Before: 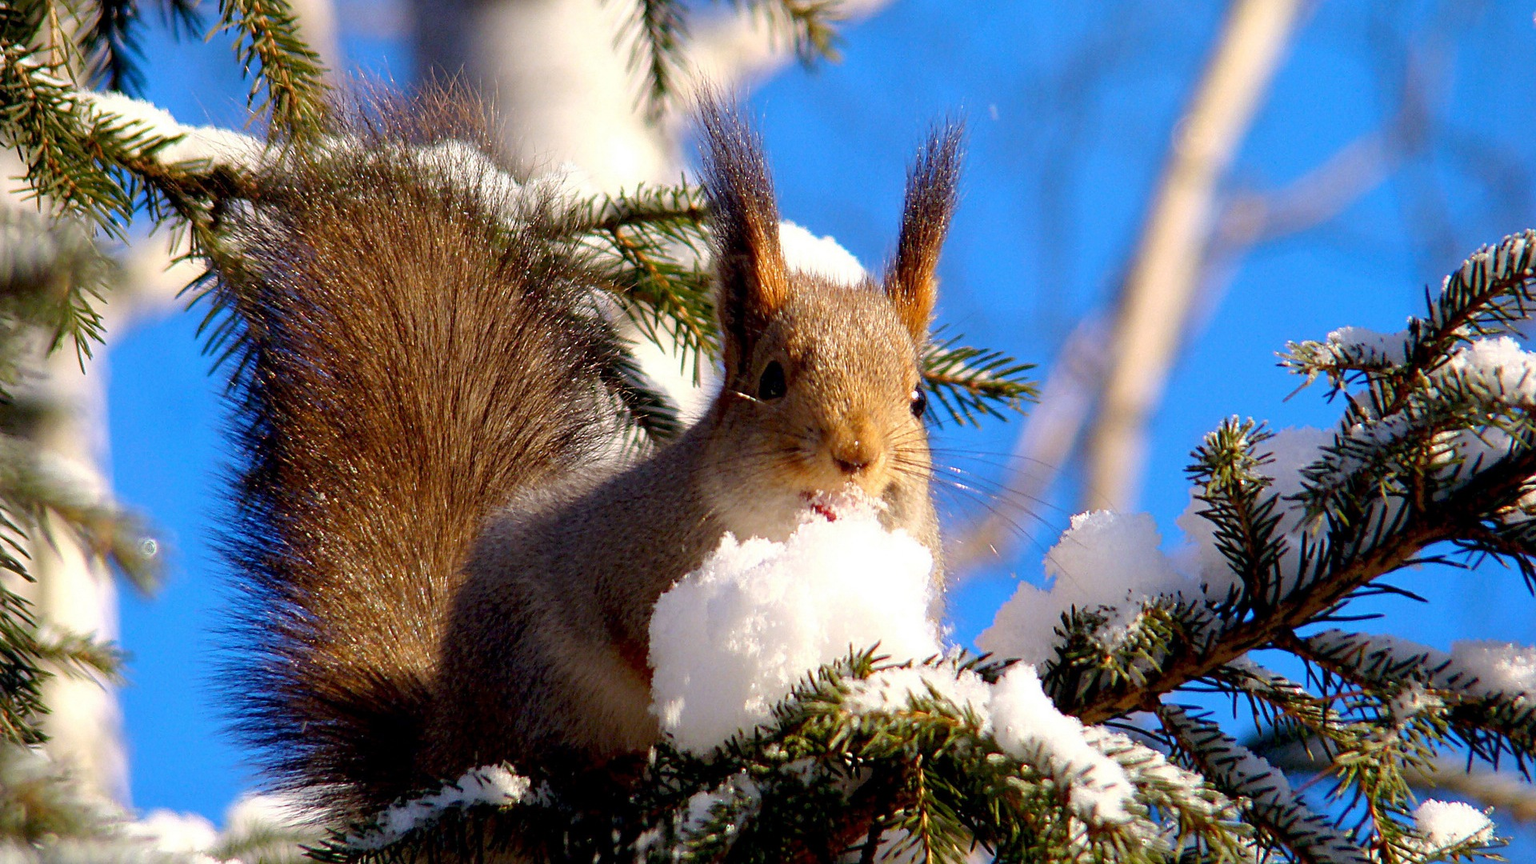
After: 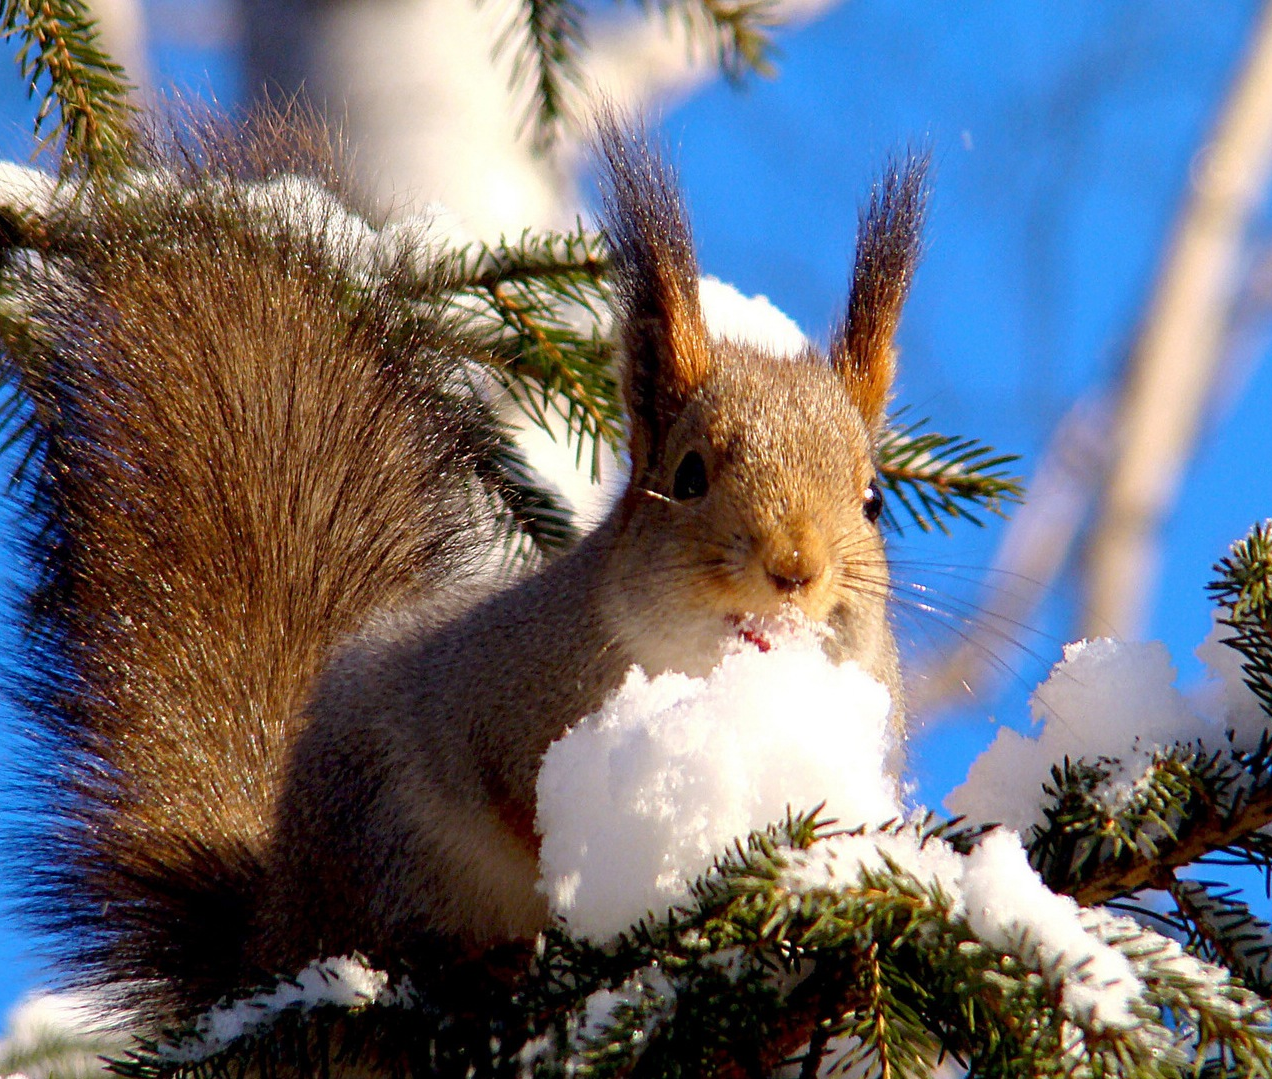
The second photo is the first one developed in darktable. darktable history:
crop and rotate: left 14.329%, right 19.418%
